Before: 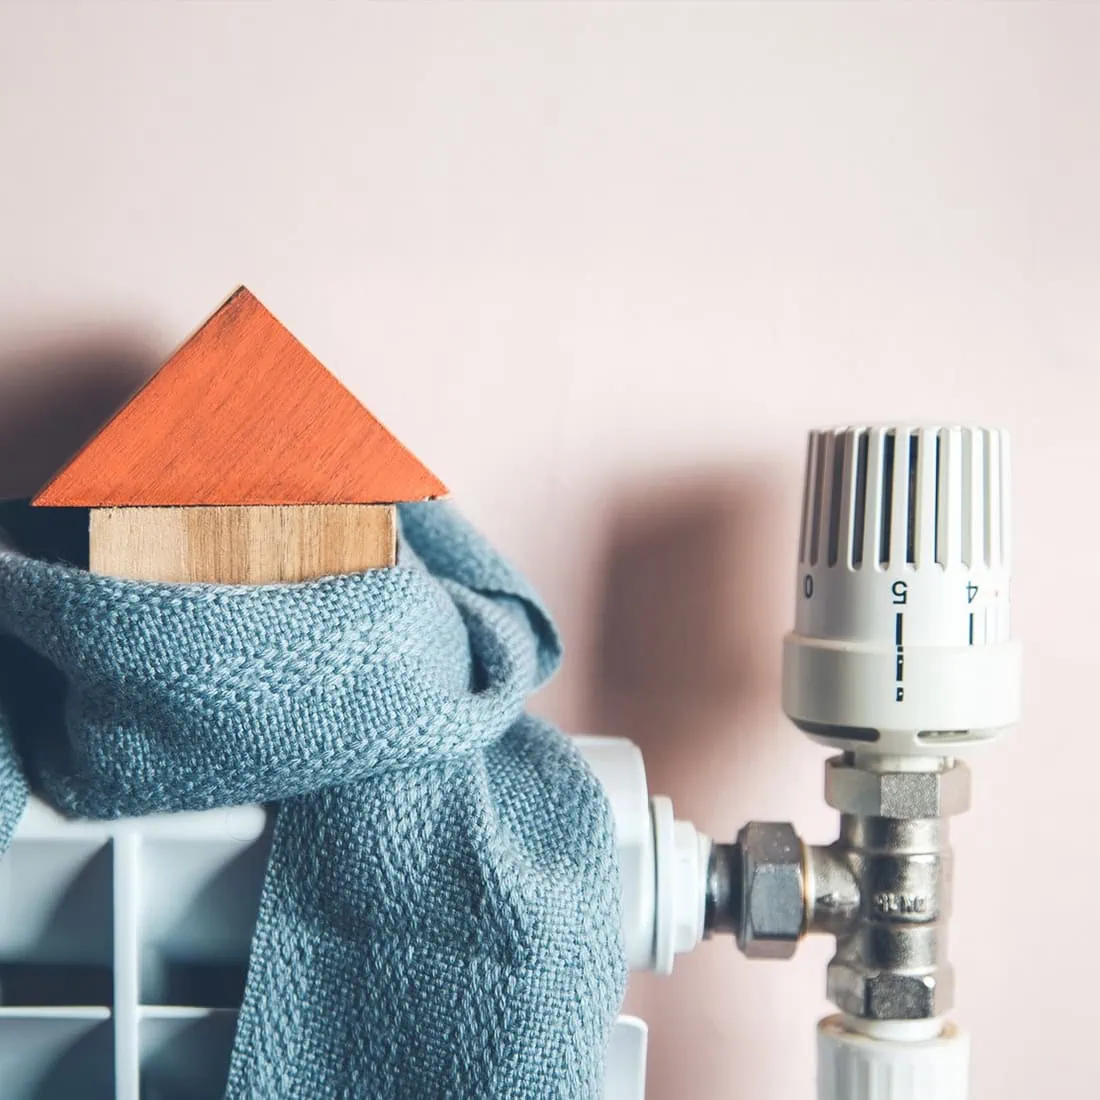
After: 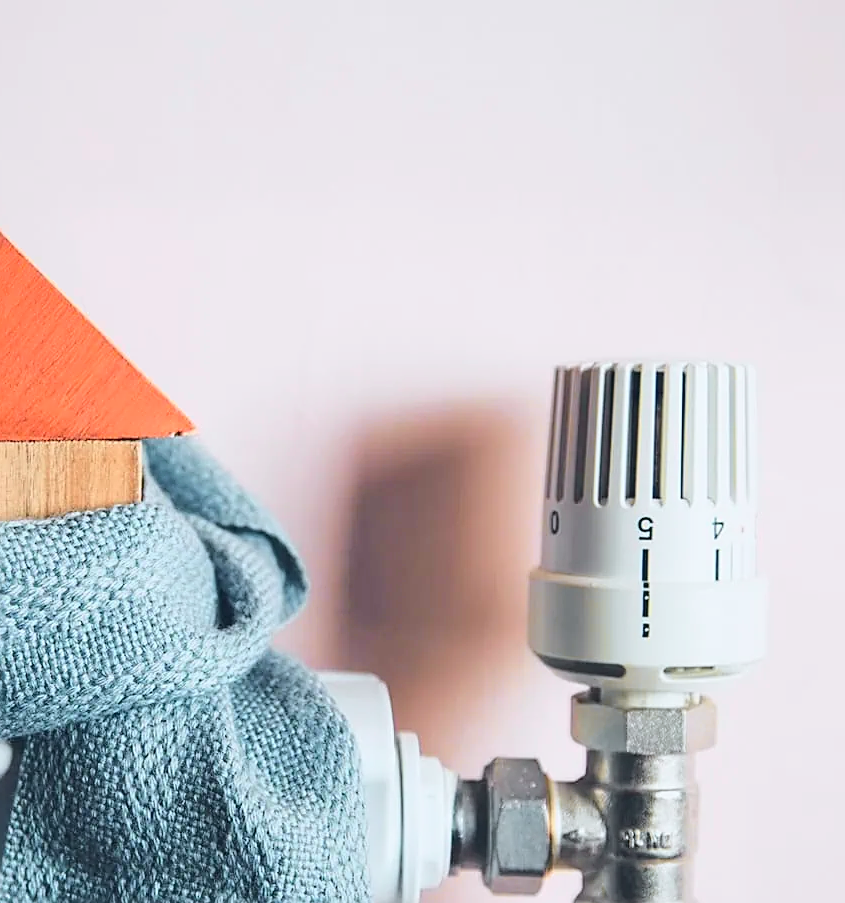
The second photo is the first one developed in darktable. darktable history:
crop: left 23.095%, top 5.827%, bottom 11.854%
sharpen: on, module defaults
tone curve: curves: ch0 [(0, 0) (0.058, 0.027) (0.214, 0.183) (0.295, 0.288) (0.48, 0.541) (0.658, 0.703) (0.741, 0.775) (0.844, 0.866) (0.986, 0.957)]; ch1 [(0, 0) (0.172, 0.123) (0.312, 0.296) (0.437, 0.429) (0.471, 0.469) (0.502, 0.5) (0.513, 0.515) (0.572, 0.603) (0.617, 0.653) (0.68, 0.724) (0.889, 0.924) (1, 1)]; ch2 [(0, 0) (0.411, 0.424) (0.489, 0.49) (0.502, 0.5) (0.512, 0.524) (0.549, 0.578) (0.604, 0.628) (0.709, 0.748) (1, 1)], color space Lab, independent channels, preserve colors none
white balance: red 0.983, blue 1.036
